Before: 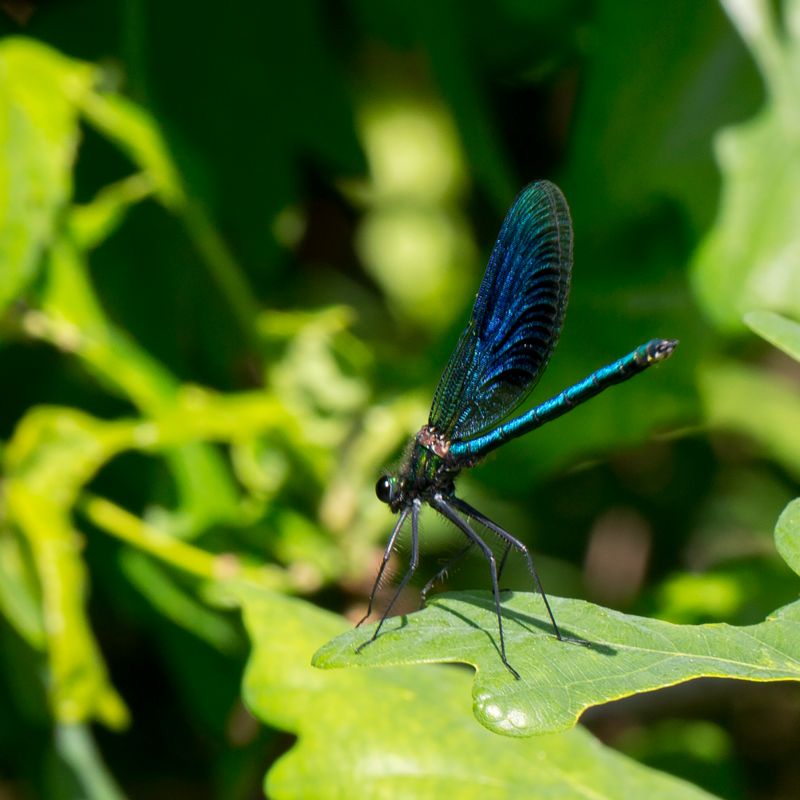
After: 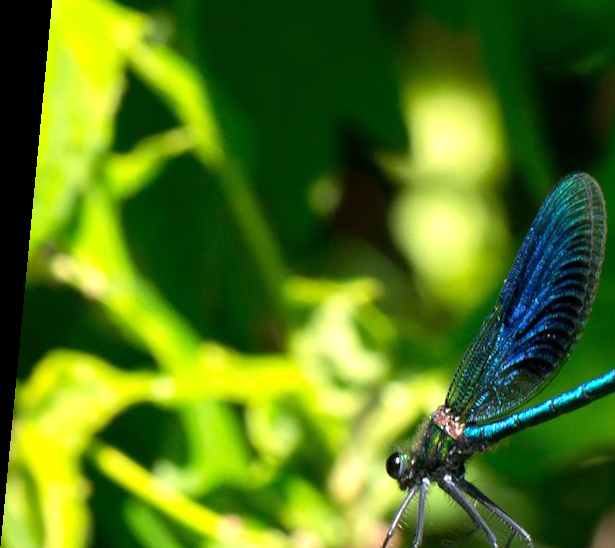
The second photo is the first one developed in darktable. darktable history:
exposure: black level correction 0, exposure 0.692 EV, compensate highlight preservation false
crop and rotate: angle -5.42°, left 1.974%, top 6.707%, right 27.415%, bottom 30.335%
